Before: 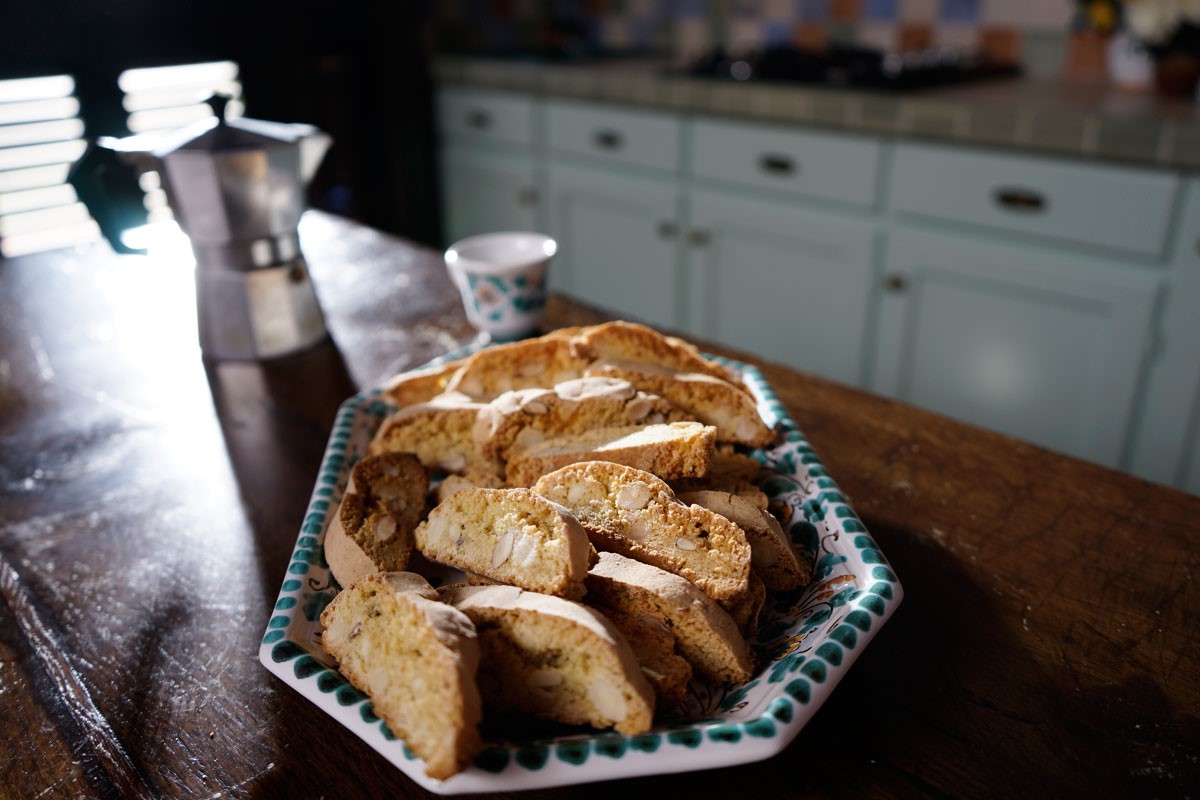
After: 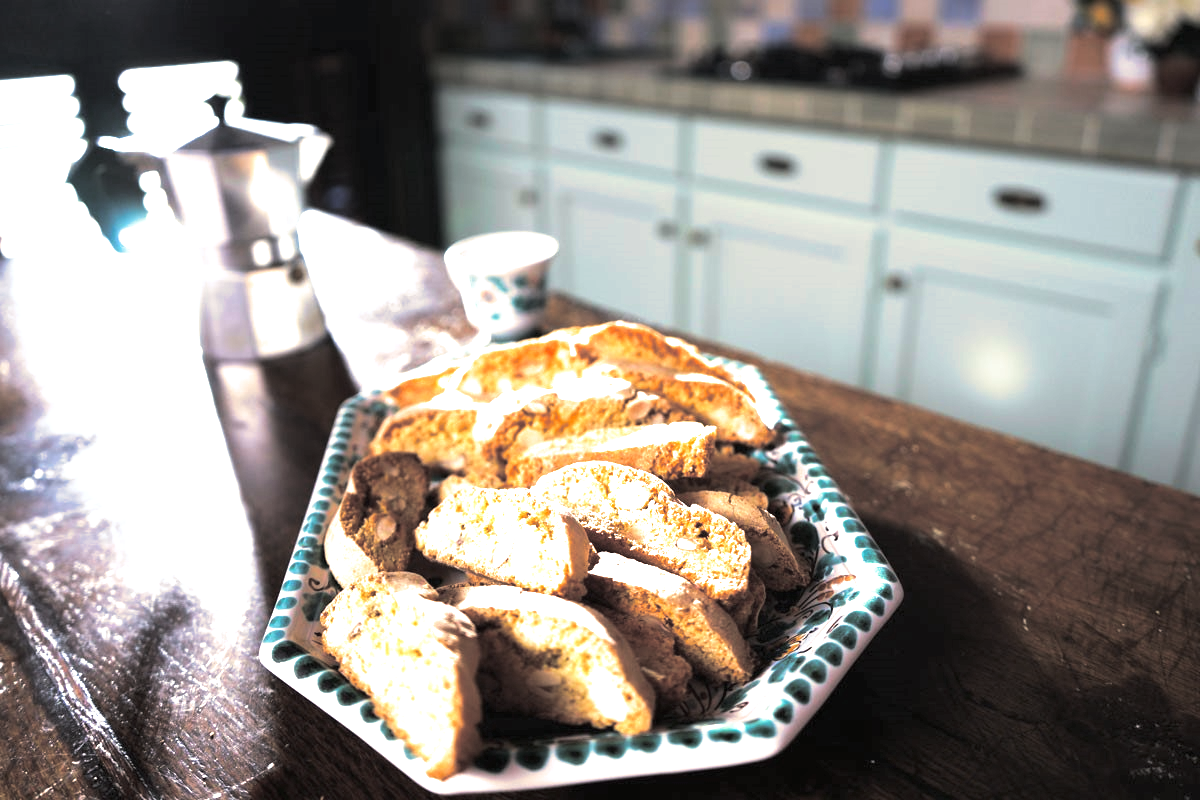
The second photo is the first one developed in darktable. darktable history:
exposure: black level correction 0, exposure 1.9 EV, compensate highlight preservation false
split-toning: shadows › hue 43.2°, shadows › saturation 0, highlights › hue 50.4°, highlights › saturation 1
